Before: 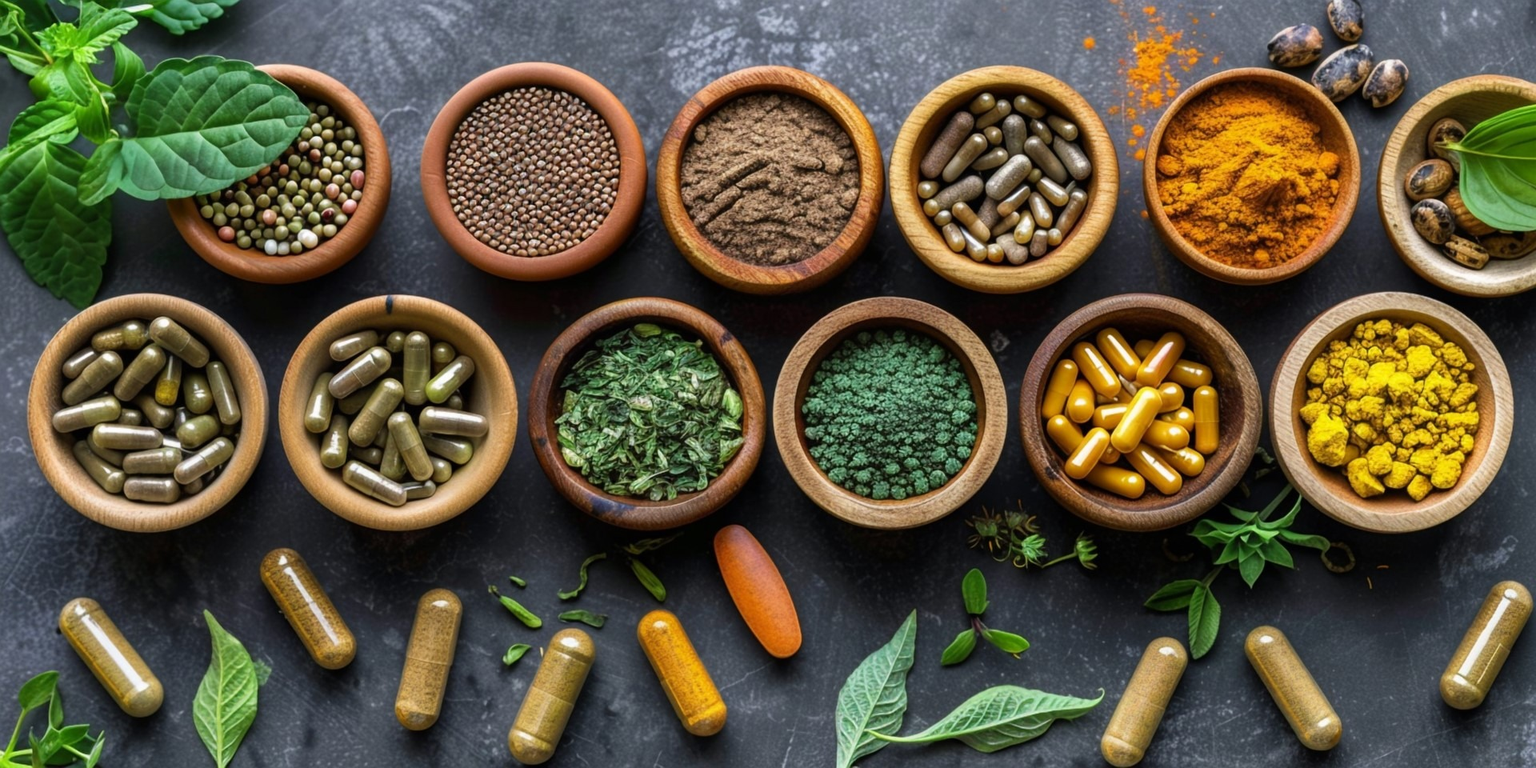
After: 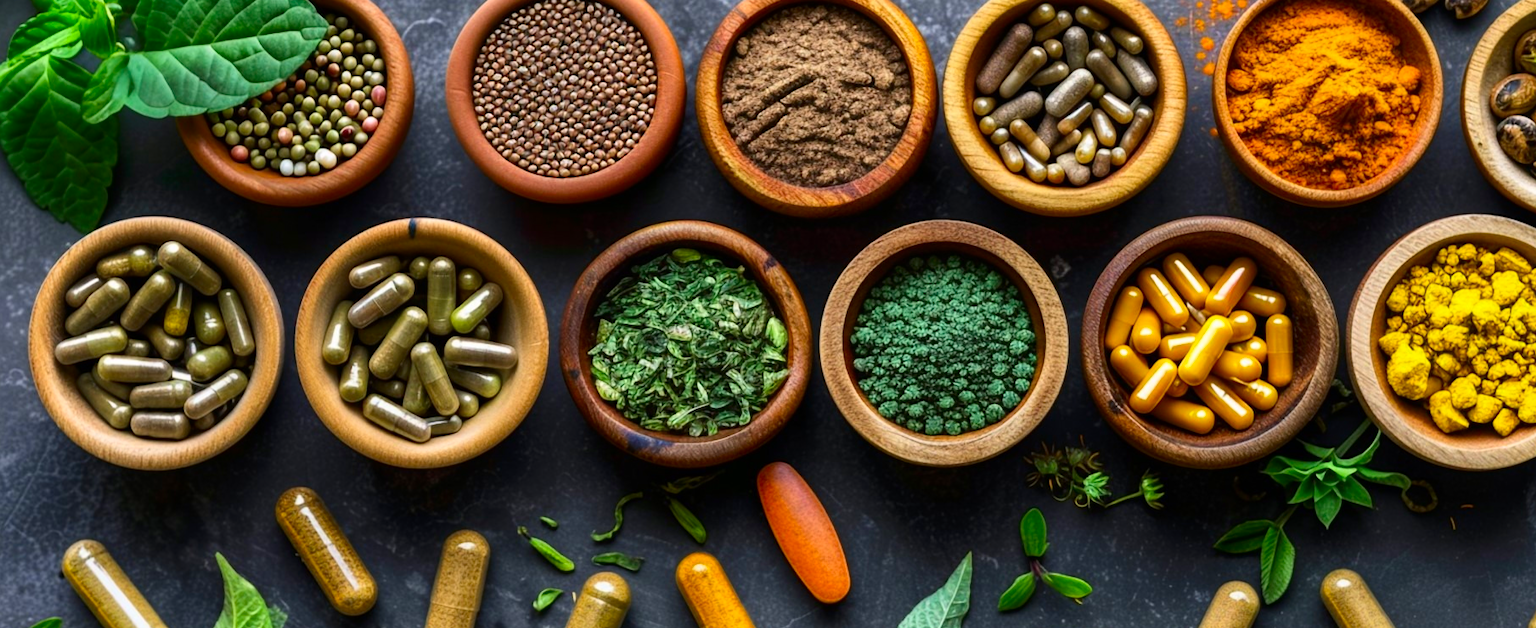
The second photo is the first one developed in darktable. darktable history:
crop and rotate: angle 0.03°, top 11.643%, right 5.651%, bottom 11.189%
contrast brightness saturation: contrast 0.16, saturation 0.32
